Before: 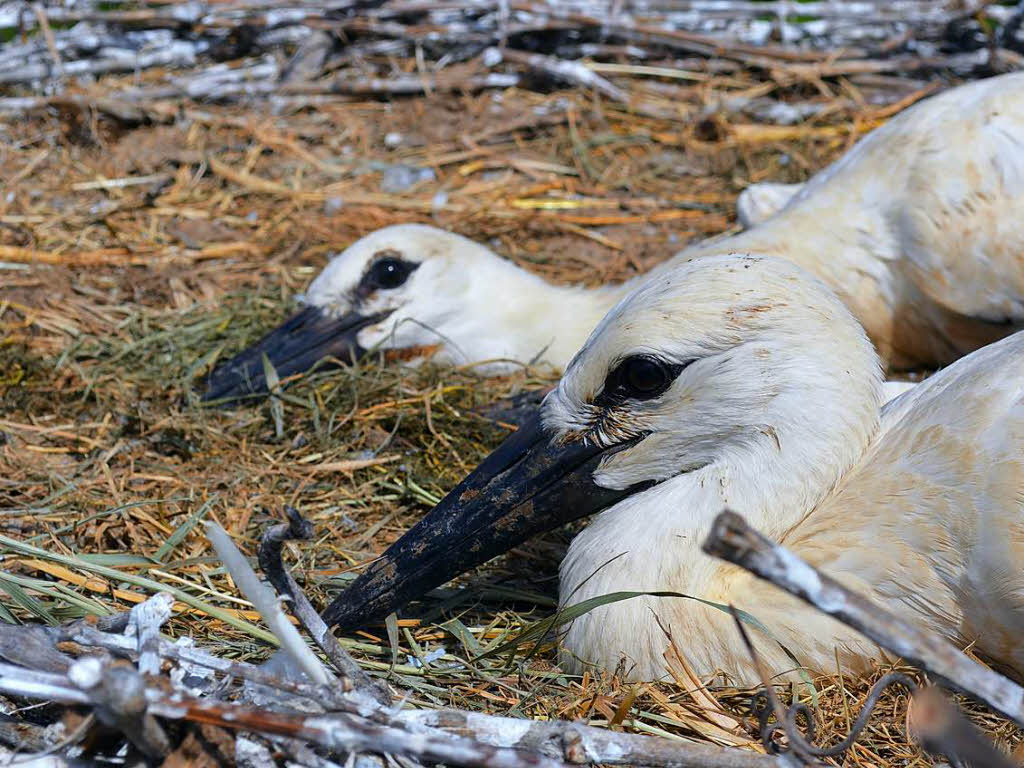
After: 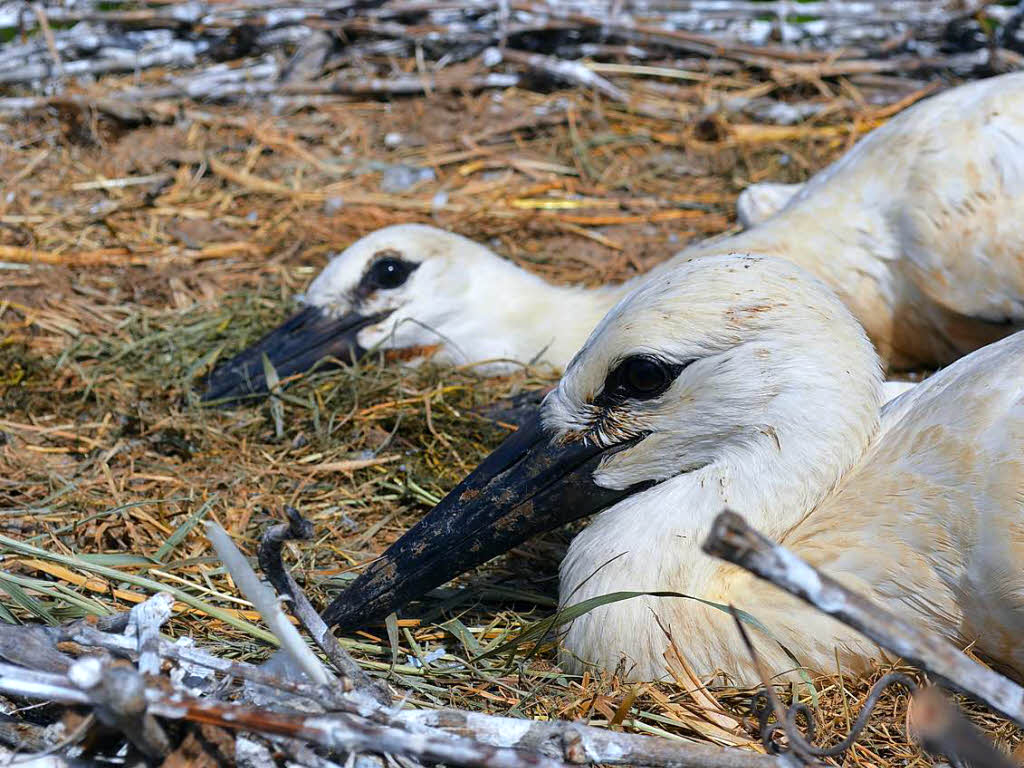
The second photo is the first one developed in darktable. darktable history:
exposure: compensate exposure bias true, compensate highlight preservation false
color balance rgb: shadows lift › chroma 0.713%, shadows lift › hue 111.29°, perceptual saturation grading › global saturation 0.079%, perceptual brilliance grading › global brilliance 3.055%
